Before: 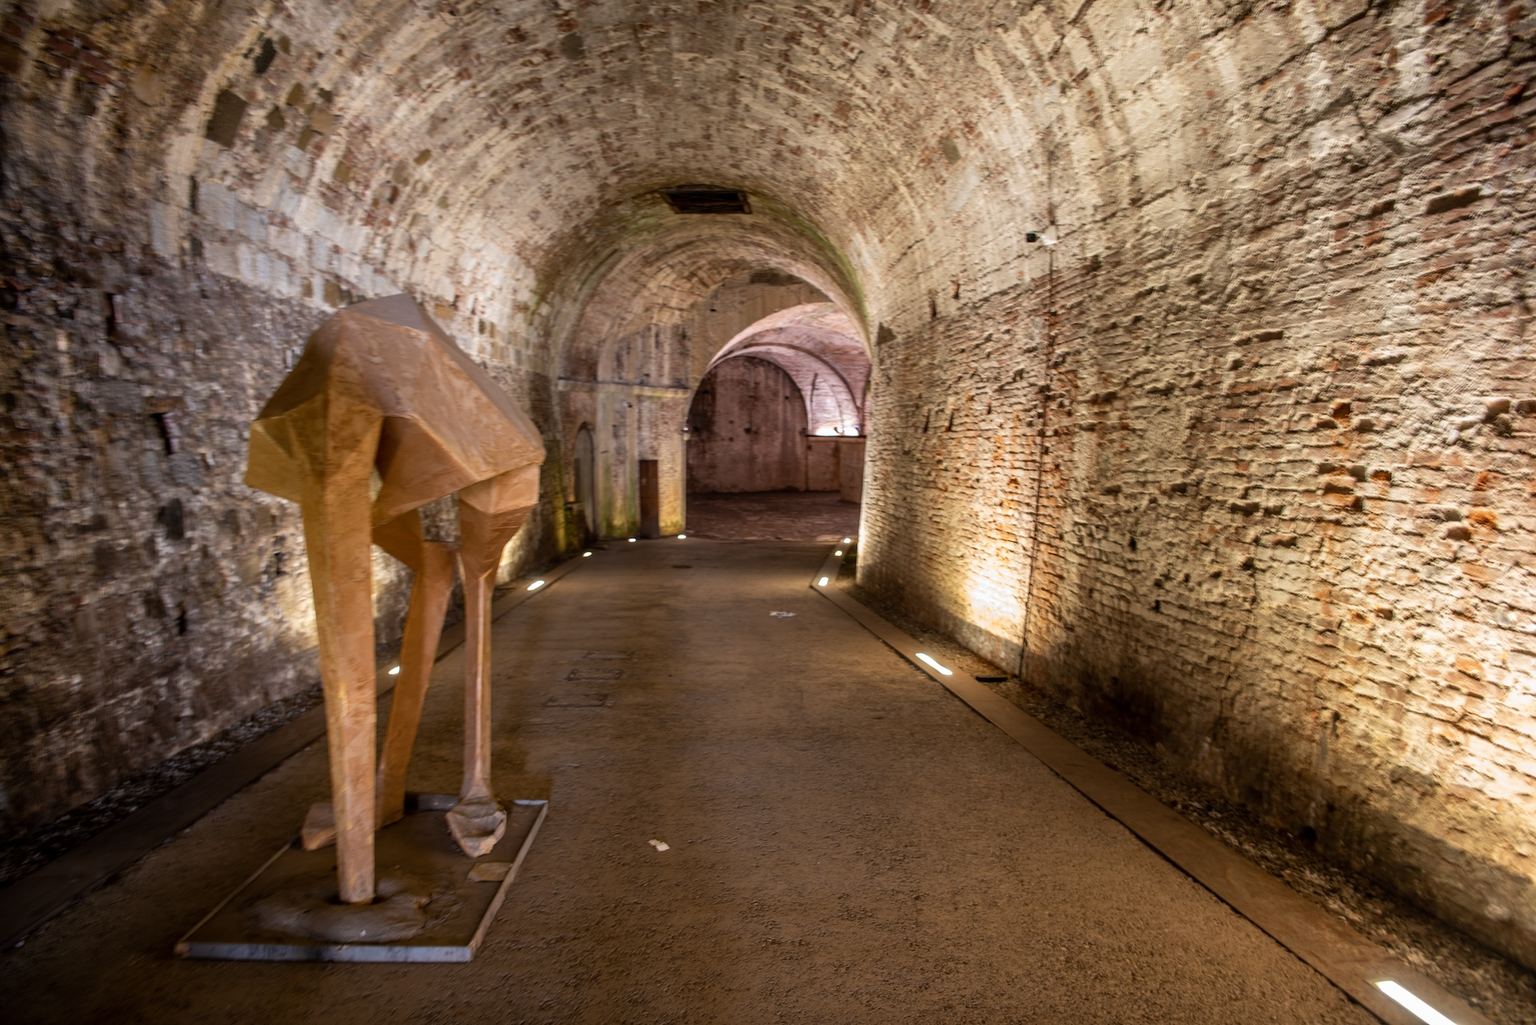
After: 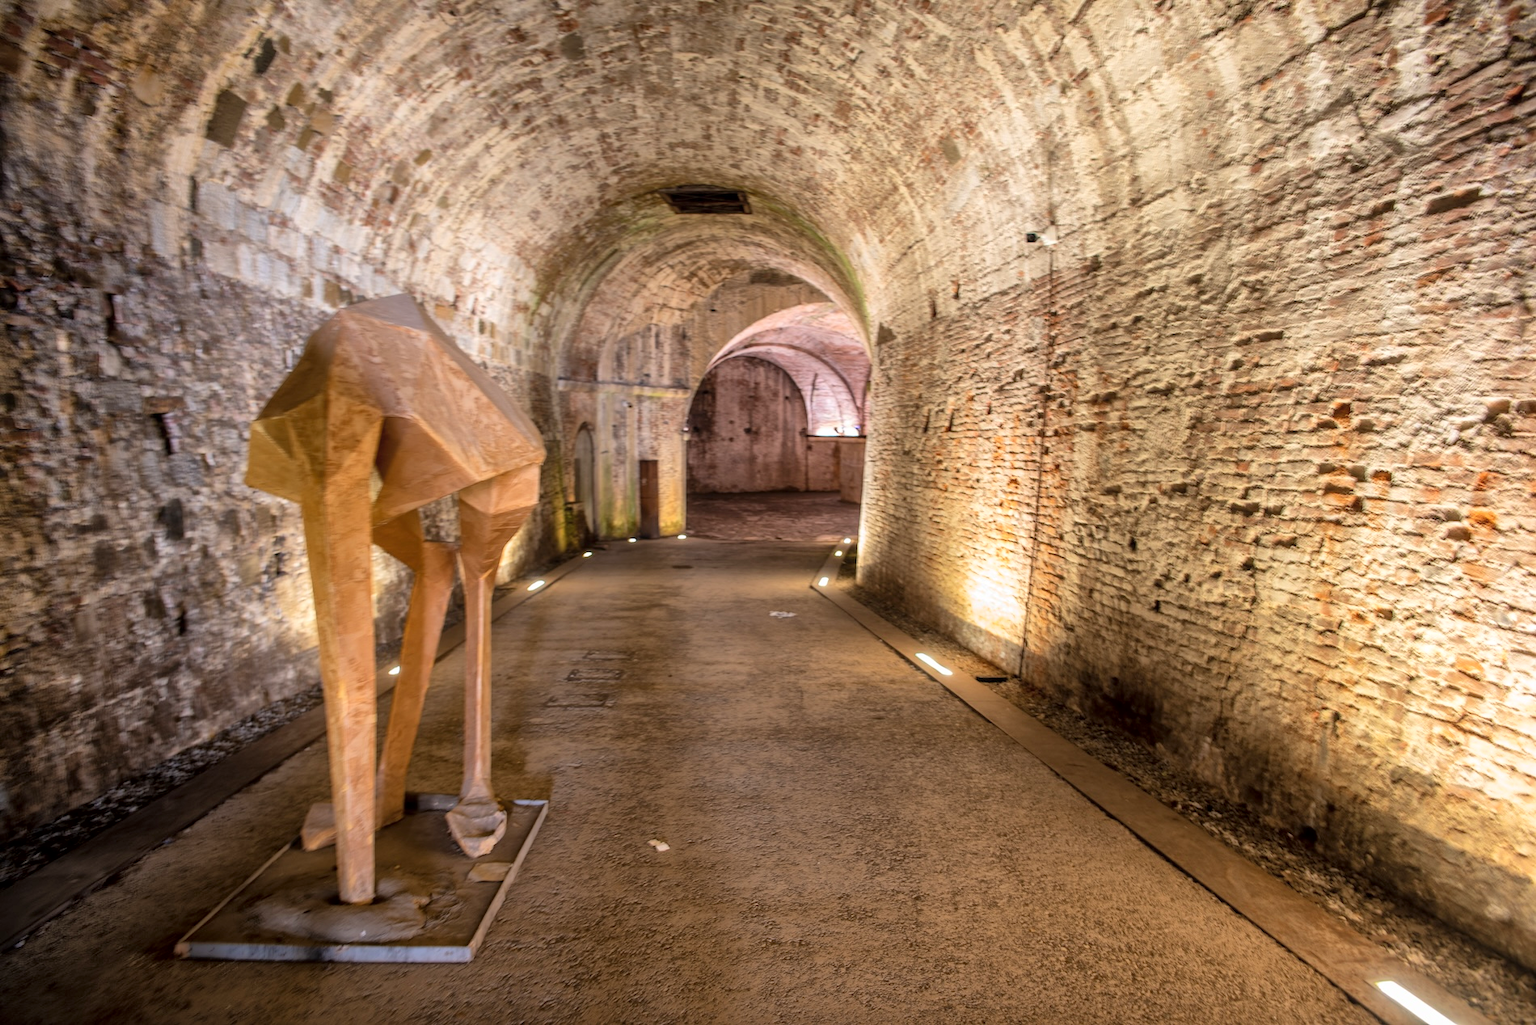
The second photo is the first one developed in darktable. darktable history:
exposure: black level correction 0, exposure 0.7 EV, compensate exposure bias true, compensate highlight preservation false
global tonemap: drago (1, 100), detail 1
